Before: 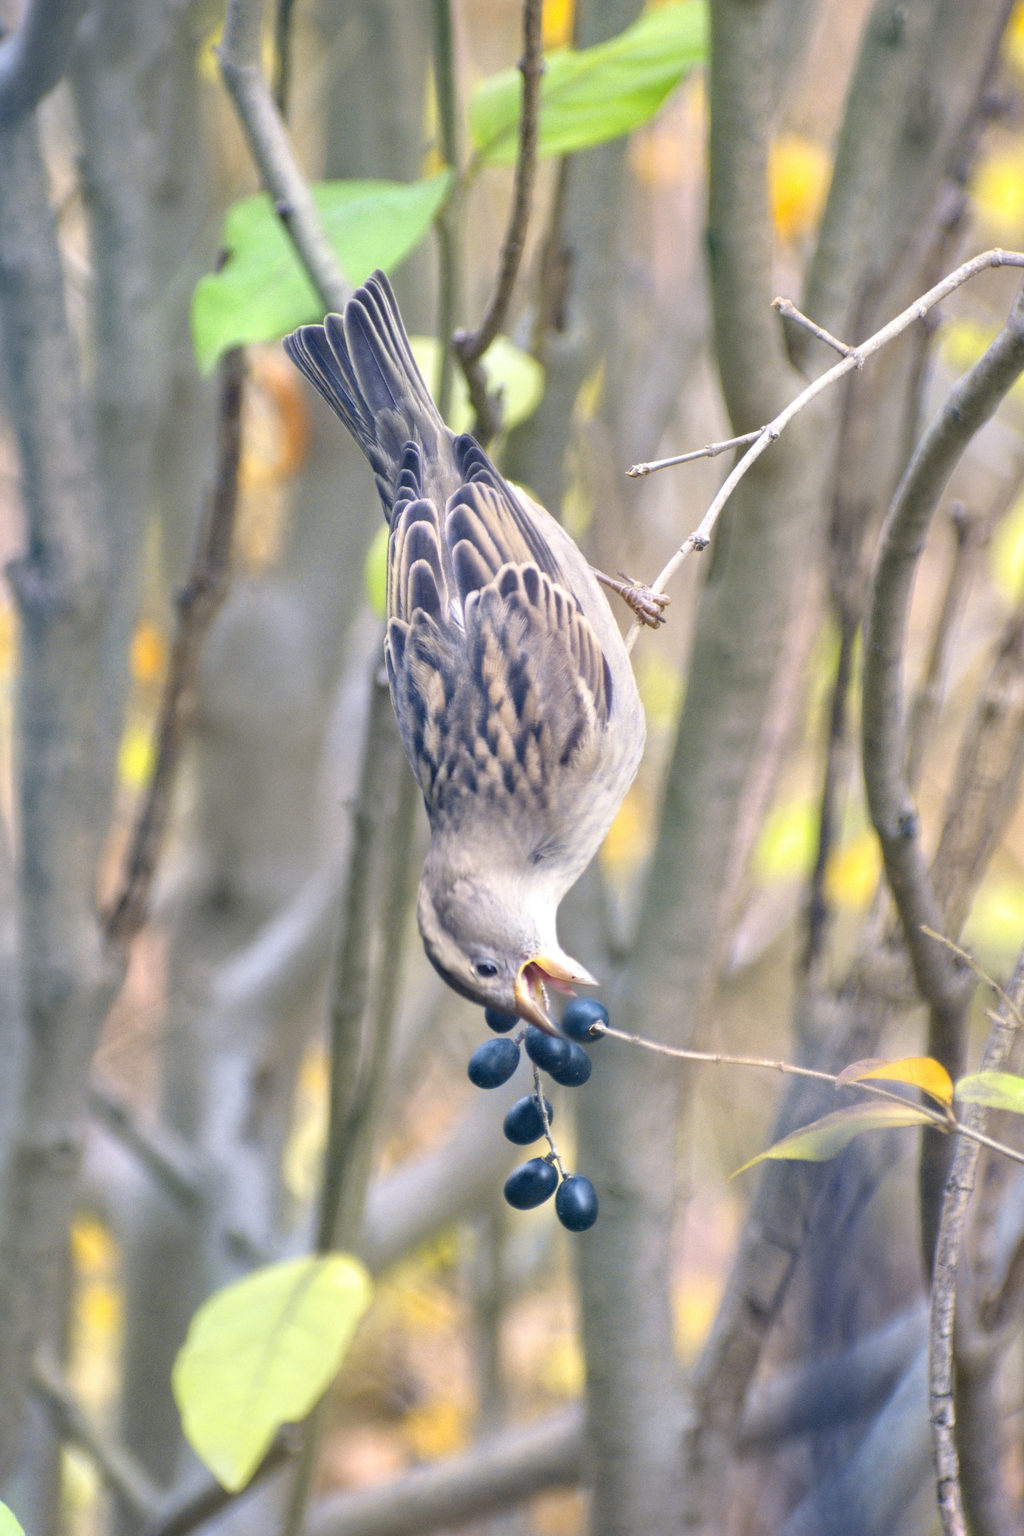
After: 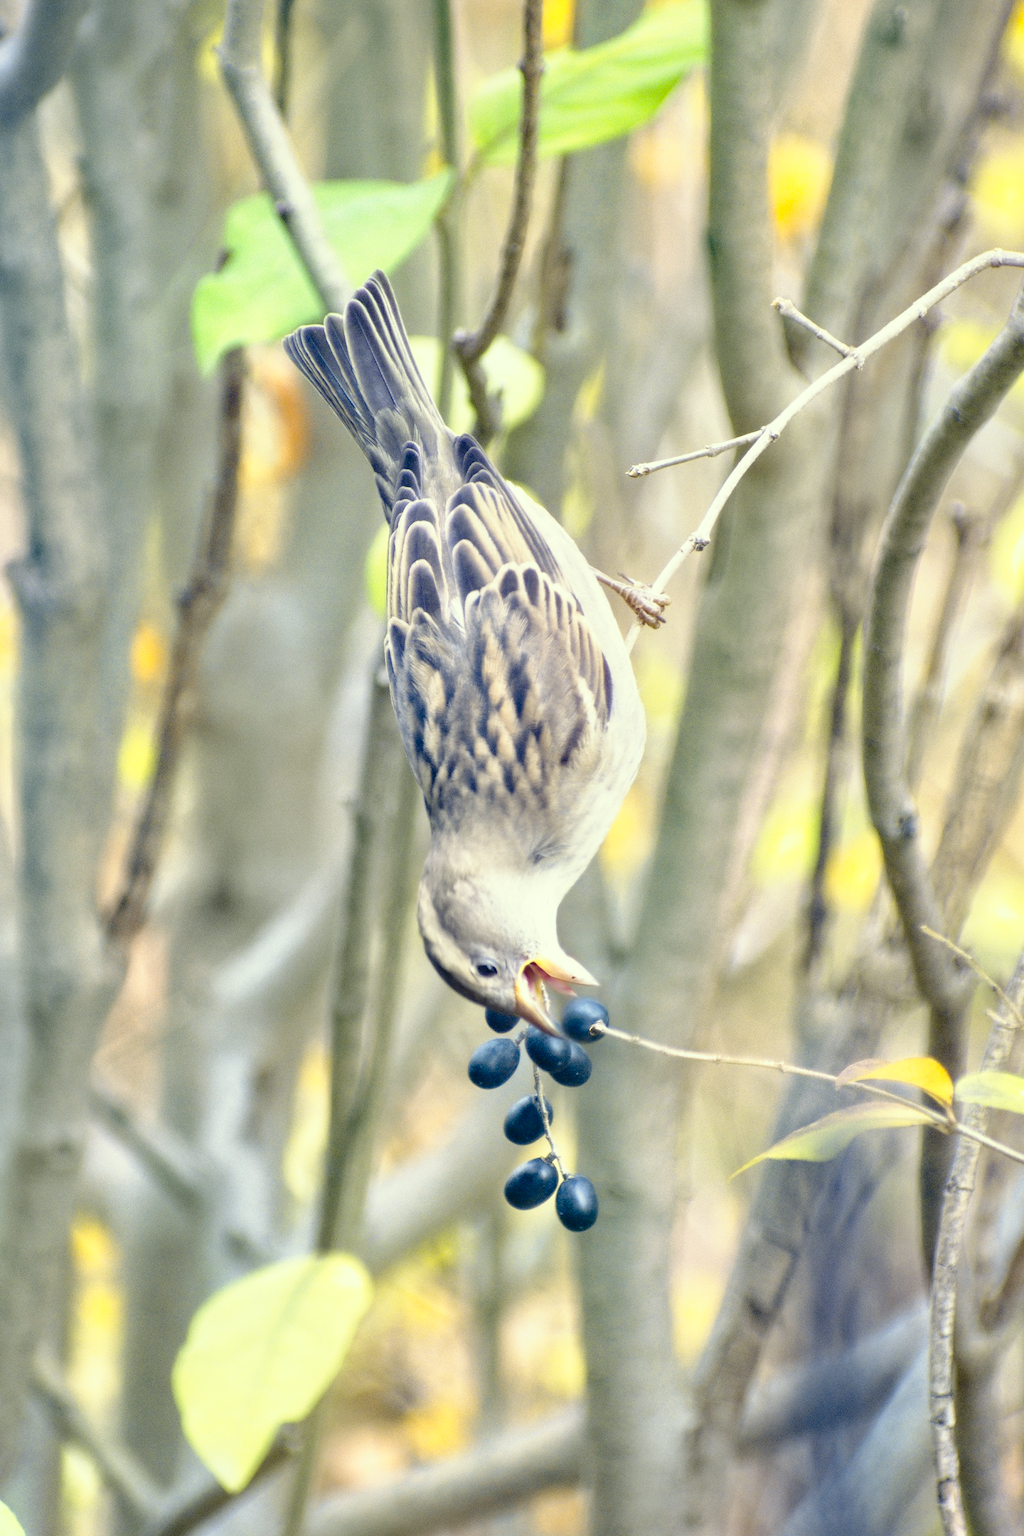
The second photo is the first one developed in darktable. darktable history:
color correction: highlights a* -5.86, highlights b* 10.74
tone curve: curves: ch0 [(0, 0.013) (0.129, 0.1) (0.327, 0.382) (0.489, 0.573) (0.66, 0.748) (0.858, 0.926) (1, 0.977)]; ch1 [(0, 0) (0.353, 0.344) (0.45, 0.46) (0.498, 0.498) (0.521, 0.512) (0.563, 0.559) (0.592, 0.585) (0.647, 0.68) (1, 1)]; ch2 [(0, 0) (0.333, 0.346) (0.375, 0.375) (0.427, 0.44) (0.476, 0.492) (0.511, 0.508) (0.528, 0.533) (0.579, 0.61) (0.612, 0.644) (0.66, 0.715) (1, 1)], preserve colors none
shadows and highlights: shadows -10.6, white point adjustment 1.49, highlights 9.6
contrast equalizer: y [[0.5, 0.5, 0.472, 0.5, 0.5, 0.5], [0.5 ×6], [0.5 ×6], [0 ×6], [0 ×6]], mix -0.982
